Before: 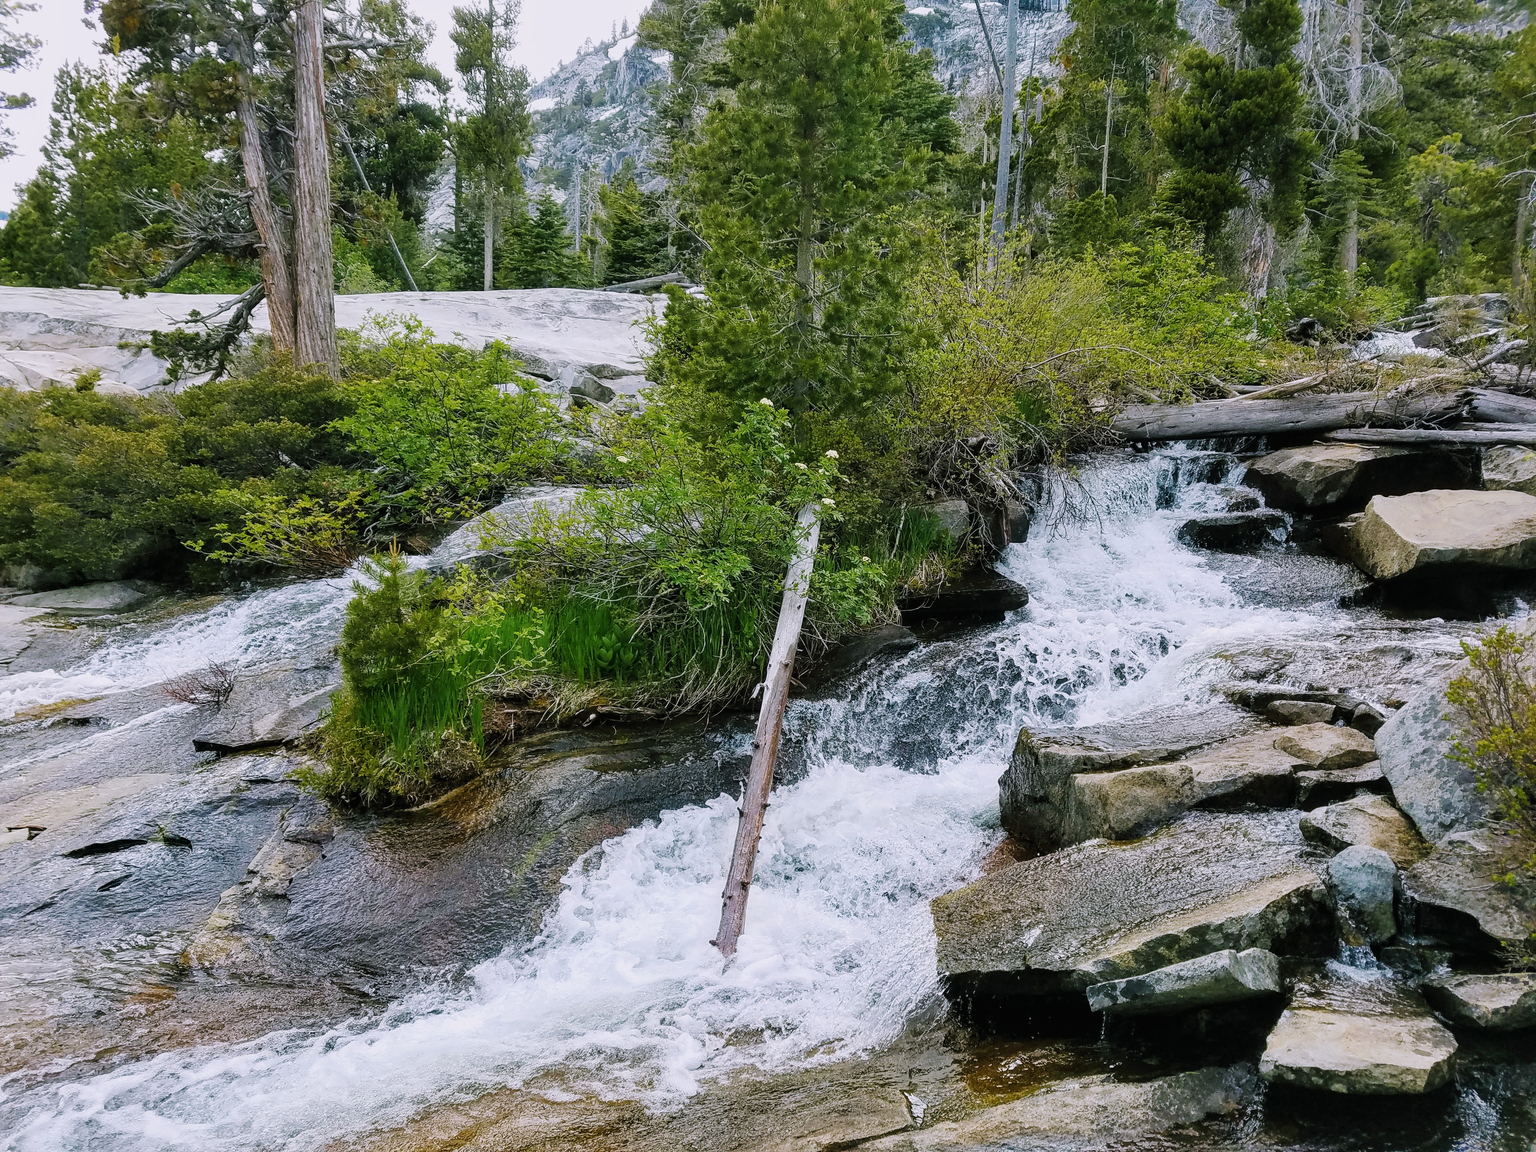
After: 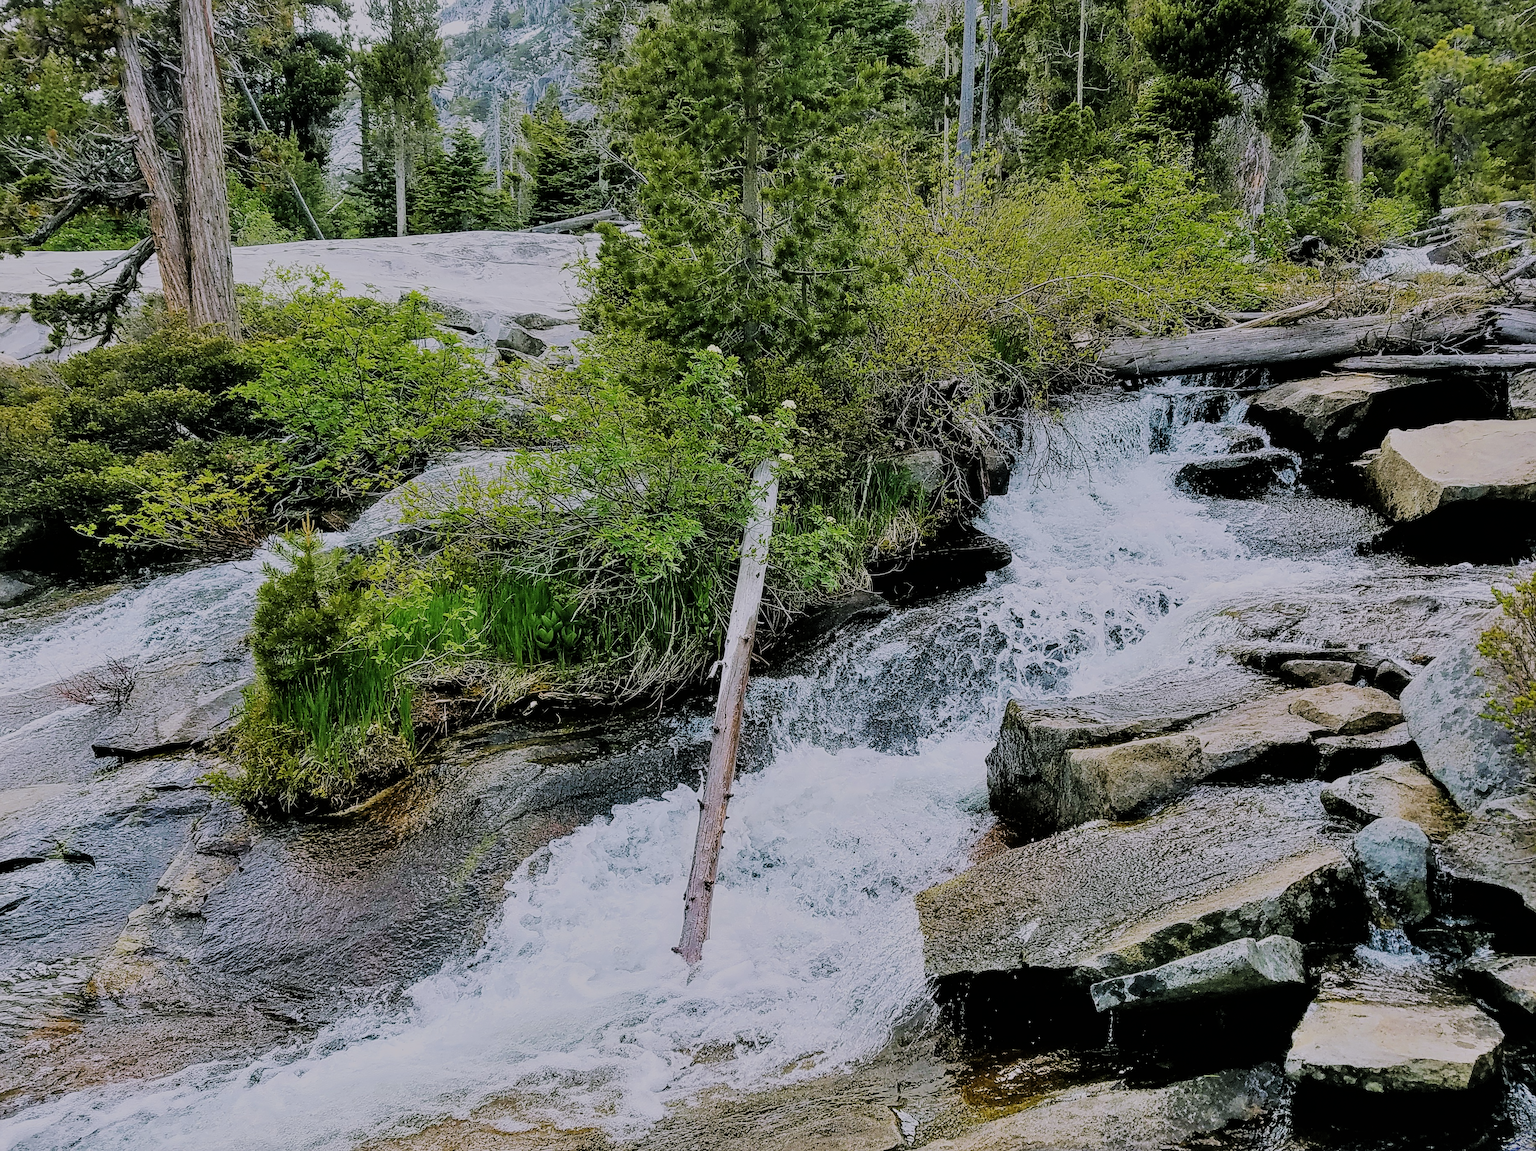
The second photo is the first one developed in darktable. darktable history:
contrast equalizer: y [[0.5, 0.5, 0.5, 0.512, 0.552, 0.62], [0.5 ×6], [0.5 ×4, 0.504, 0.553], [0 ×6], [0 ×6]]
filmic rgb: black relative exposure -6.15 EV, white relative exposure 6.96 EV, hardness 2.23, color science v6 (2022)
crop and rotate: angle 1.96°, left 5.673%, top 5.673%
shadows and highlights: shadows 37.27, highlights -28.18, soften with gaussian
sharpen: amount 0.2
